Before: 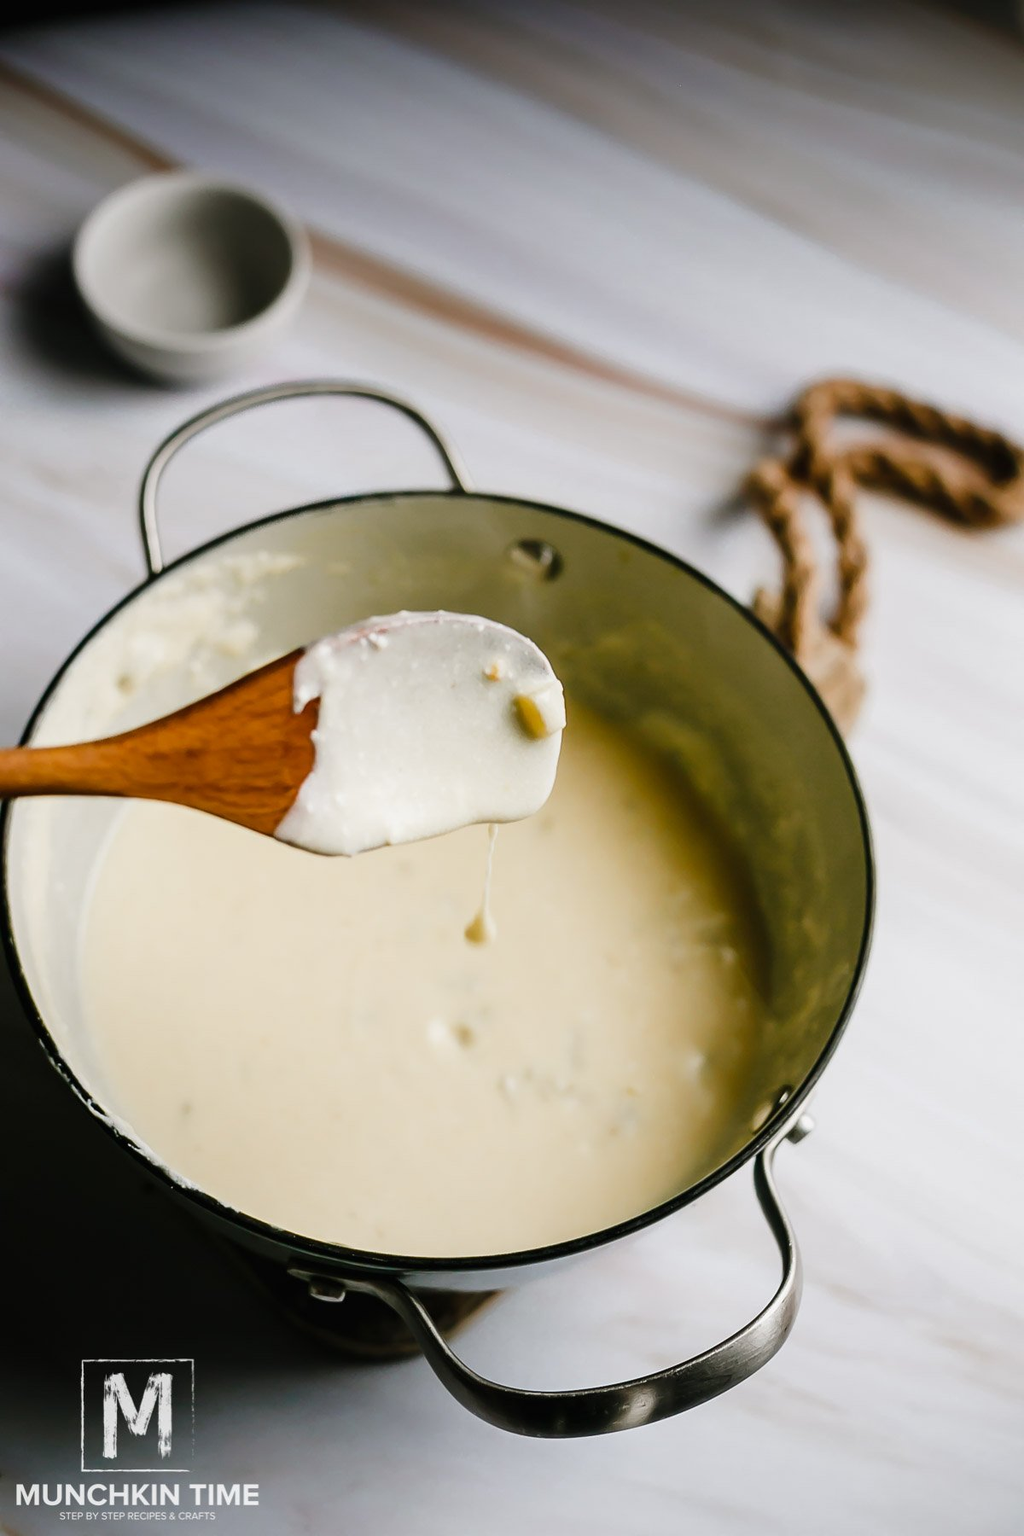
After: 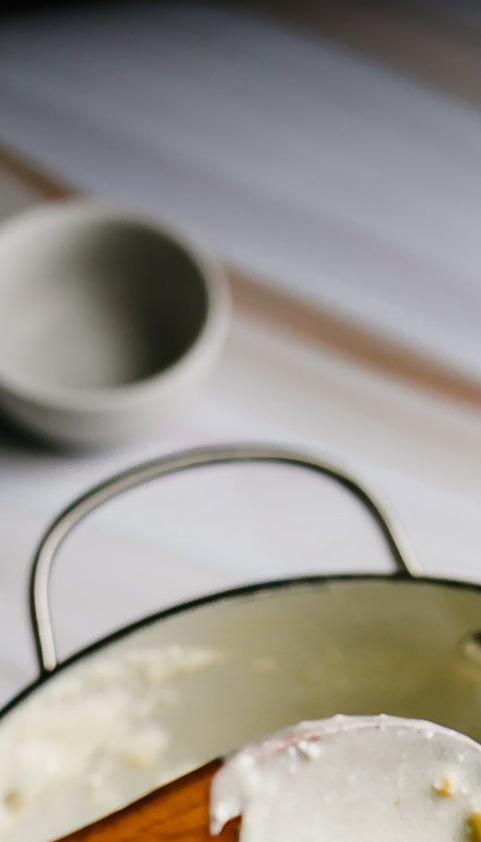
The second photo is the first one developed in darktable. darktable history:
crop and rotate: left 11.242%, top 0.082%, right 48.65%, bottom 53.1%
